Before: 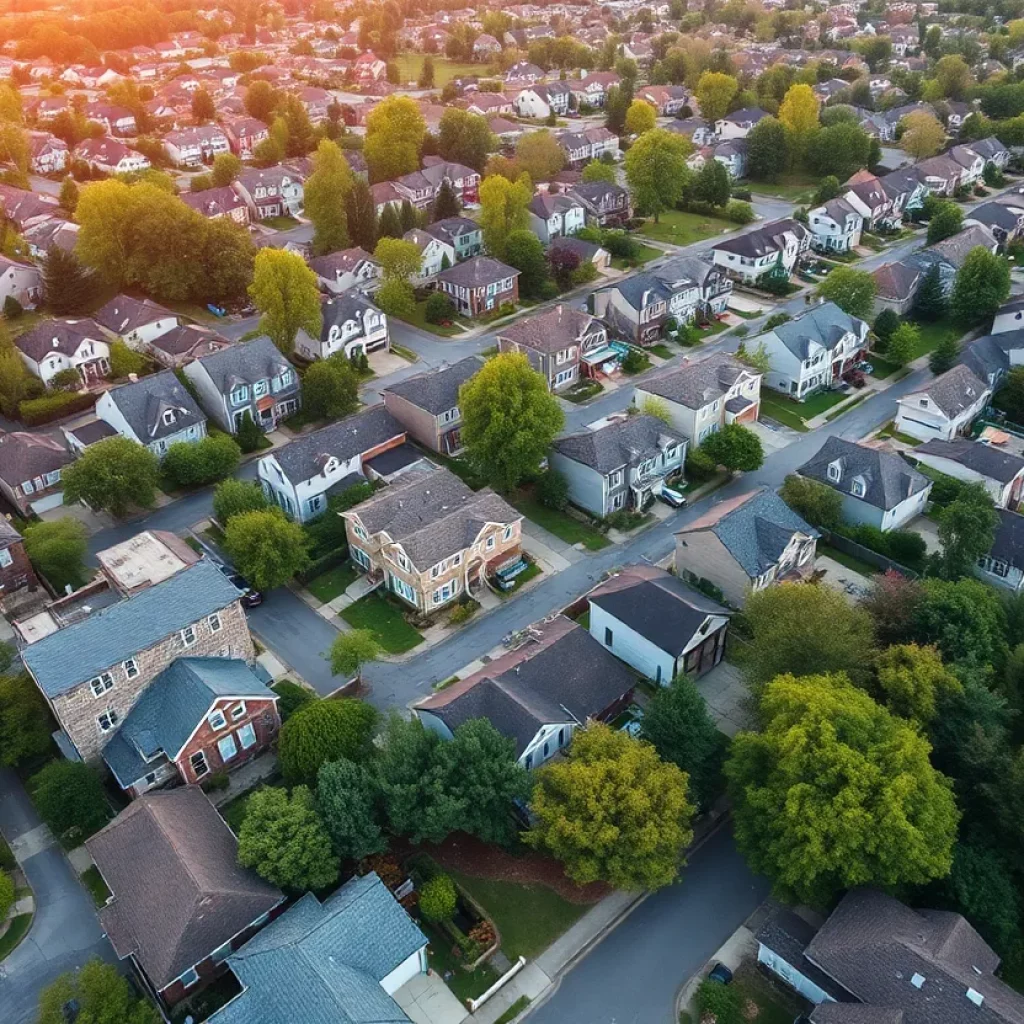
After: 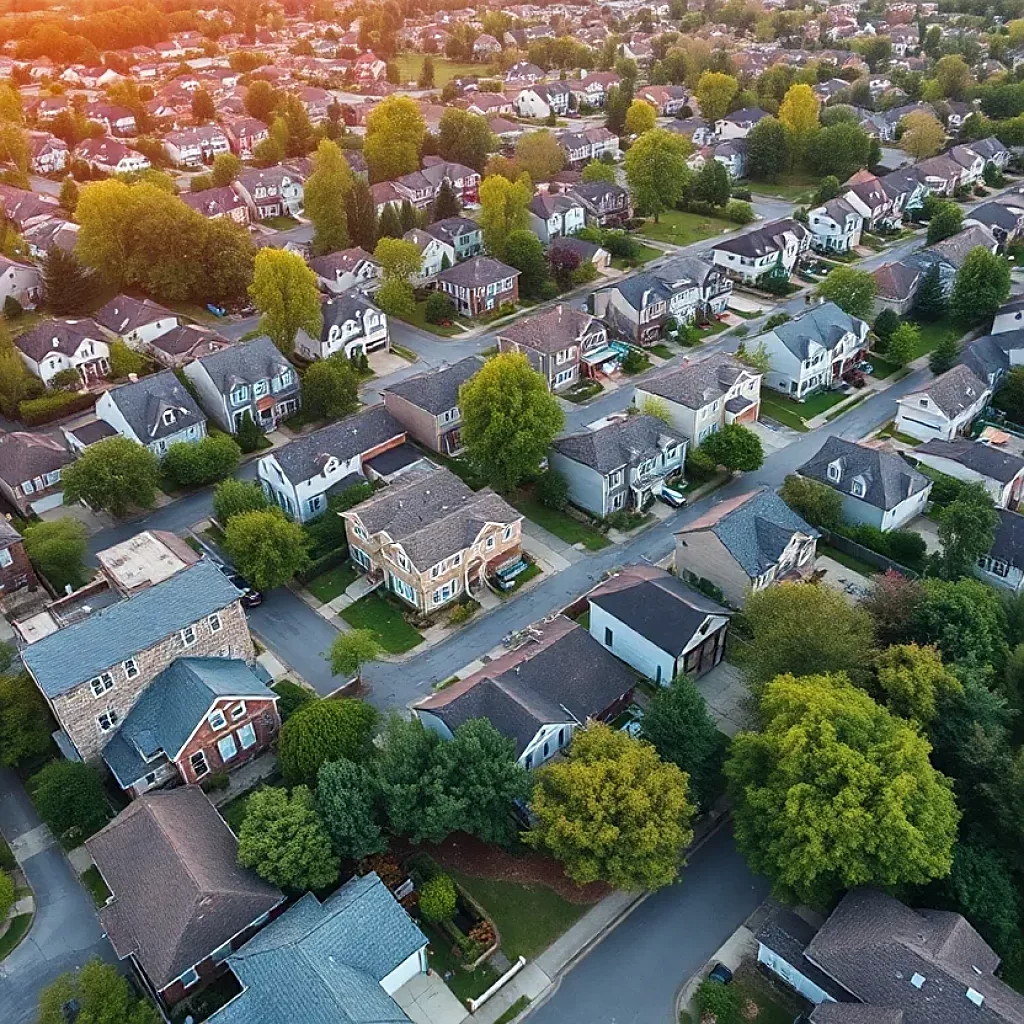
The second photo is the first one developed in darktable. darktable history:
shadows and highlights: radius 108.52, shadows 40.68, highlights -72.88, low approximation 0.01, soften with gaussian
sharpen: on, module defaults
